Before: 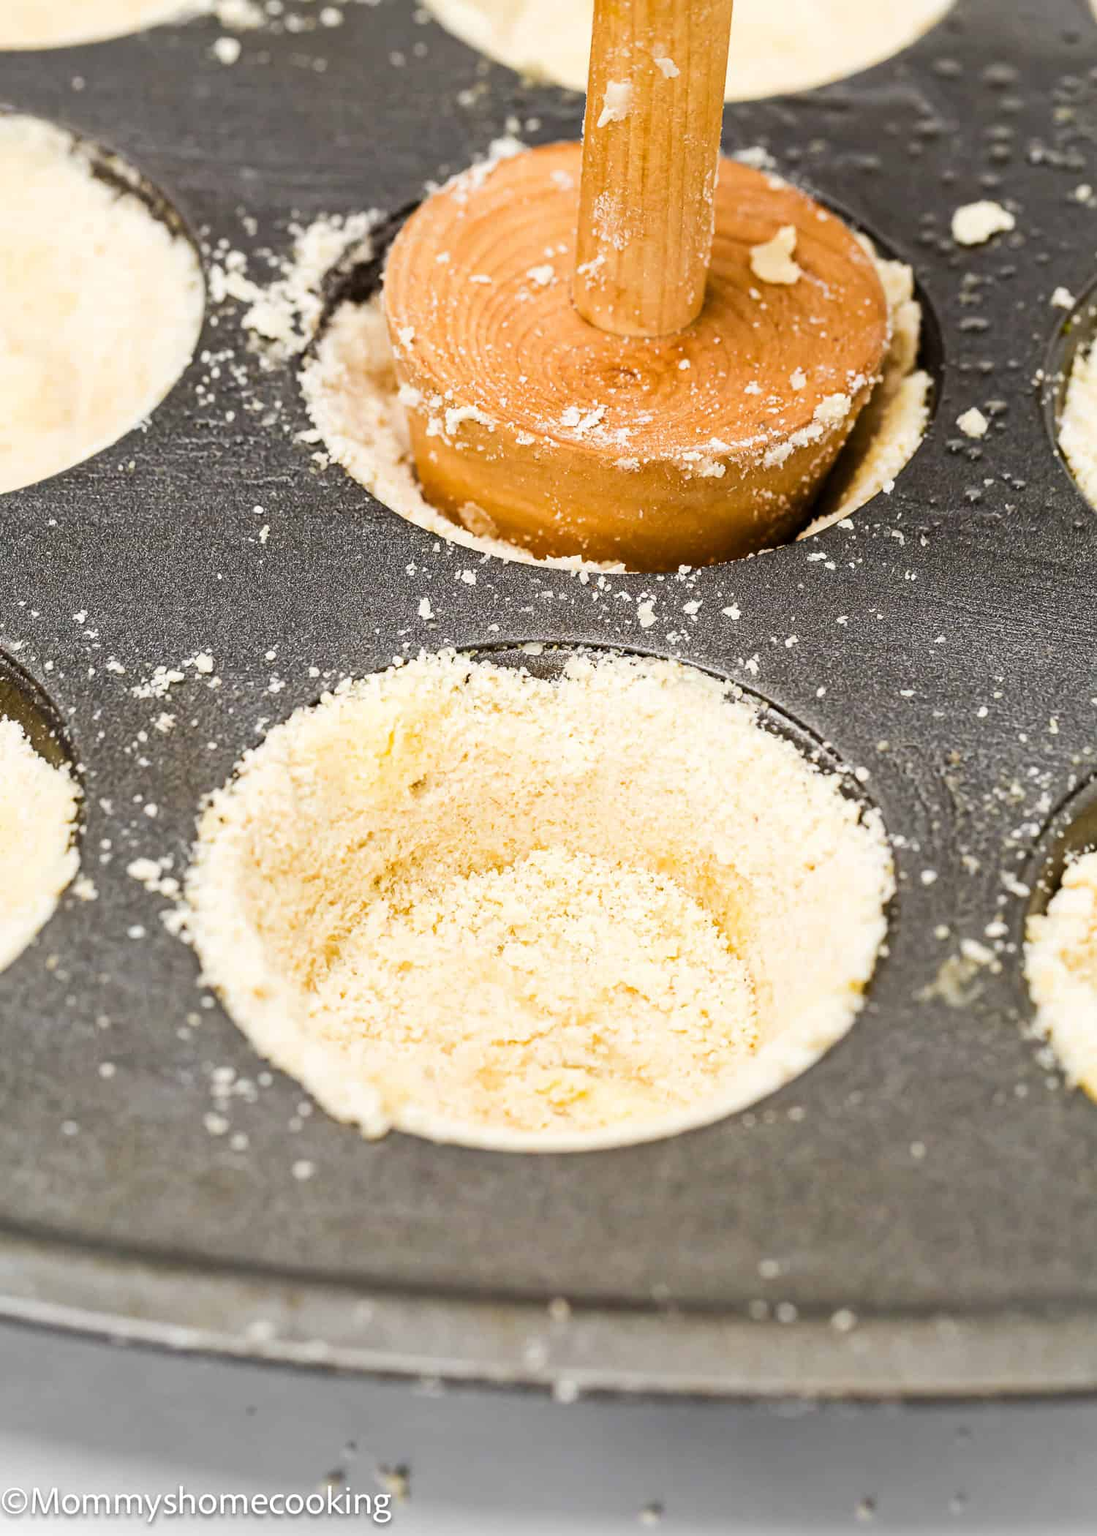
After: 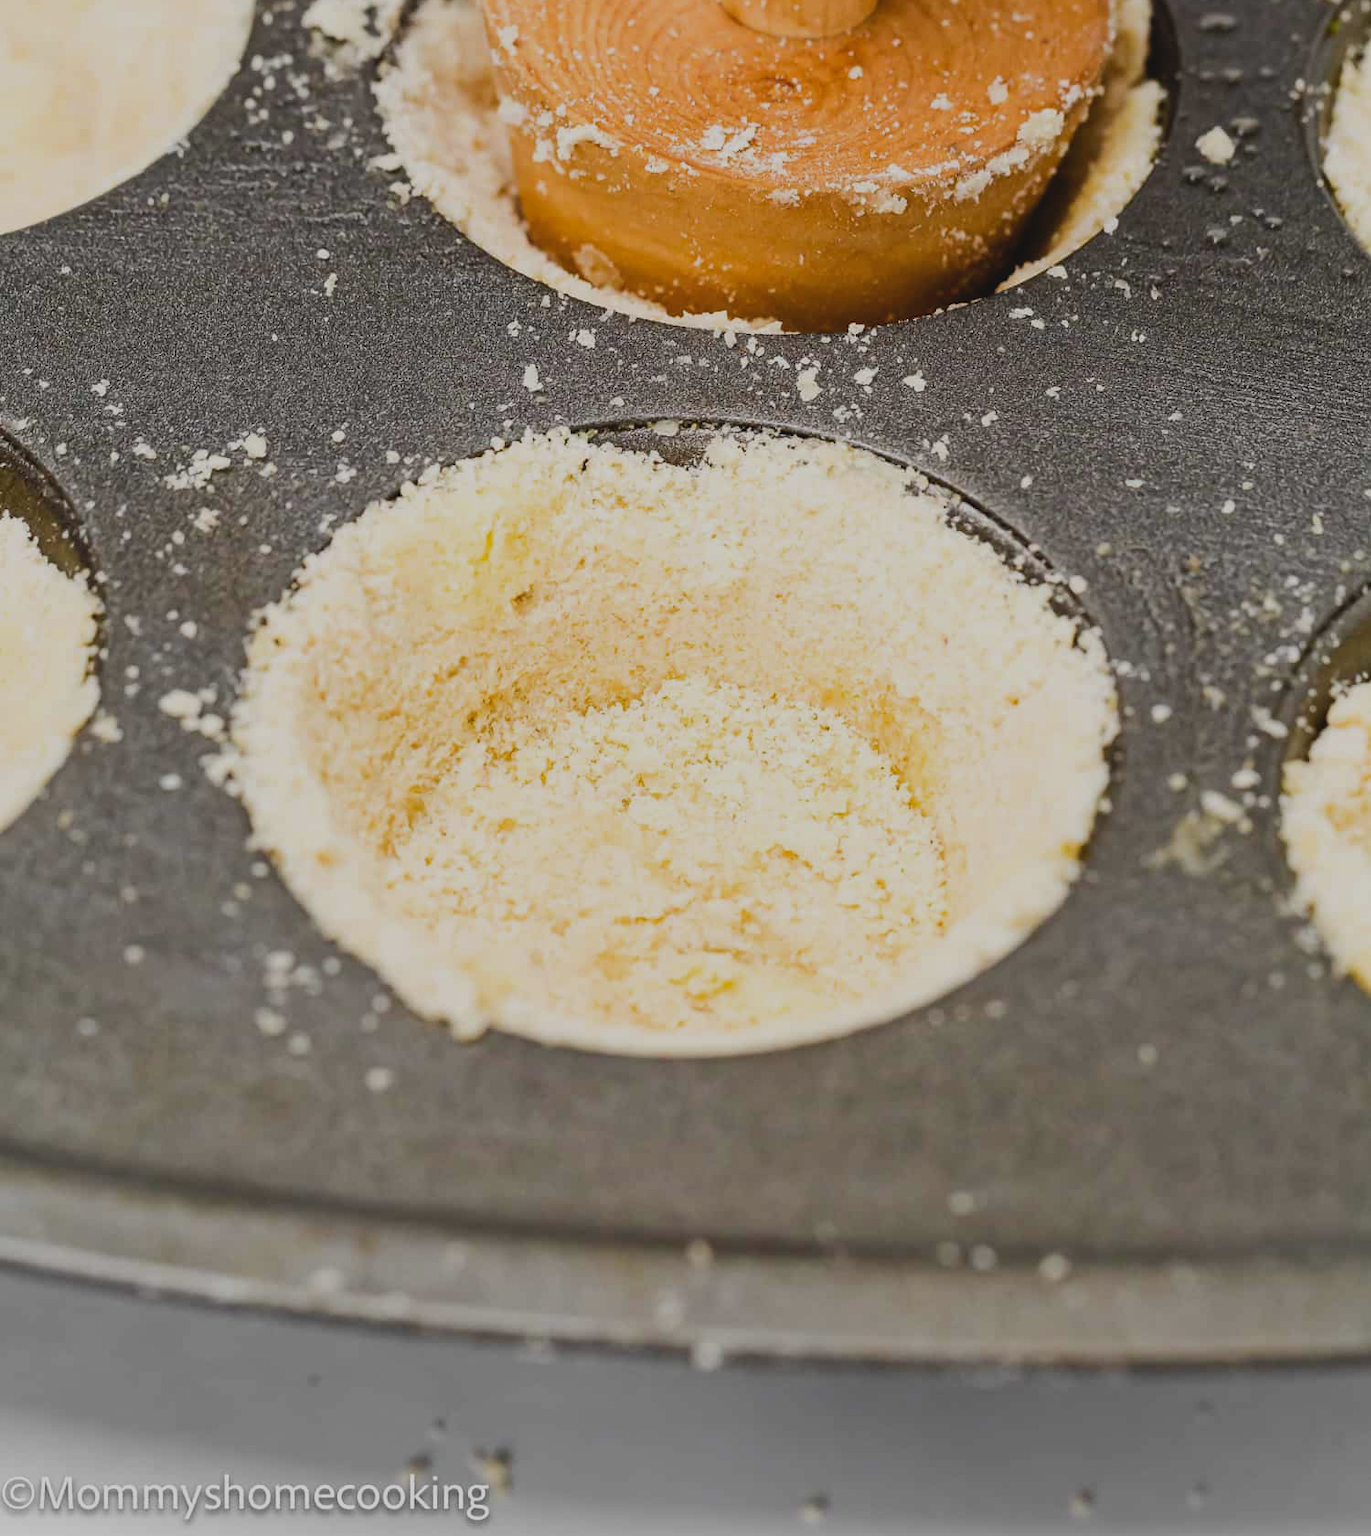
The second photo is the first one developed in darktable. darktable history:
crop and rotate: top 19.998%
exposure: exposure -0.582 EV, compensate highlight preservation false
contrast brightness saturation: contrast -0.11
